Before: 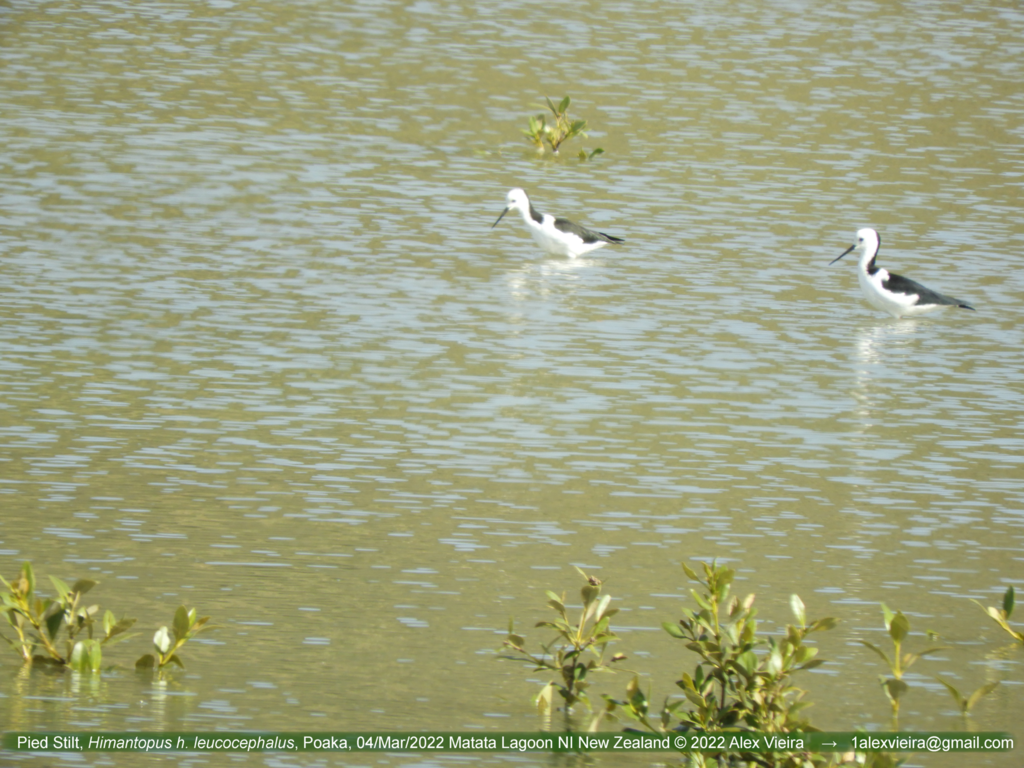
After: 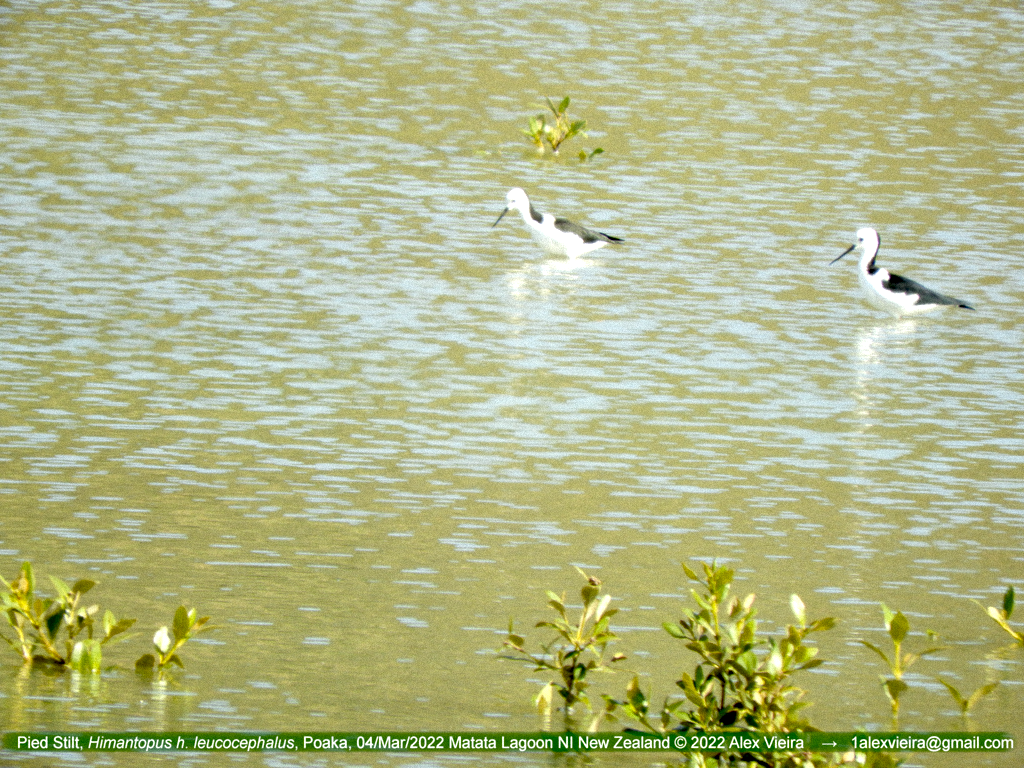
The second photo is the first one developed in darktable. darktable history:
grain: mid-tones bias 0%
exposure: black level correction 0.04, exposure 0.5 EV, compensate highlight preservation false
